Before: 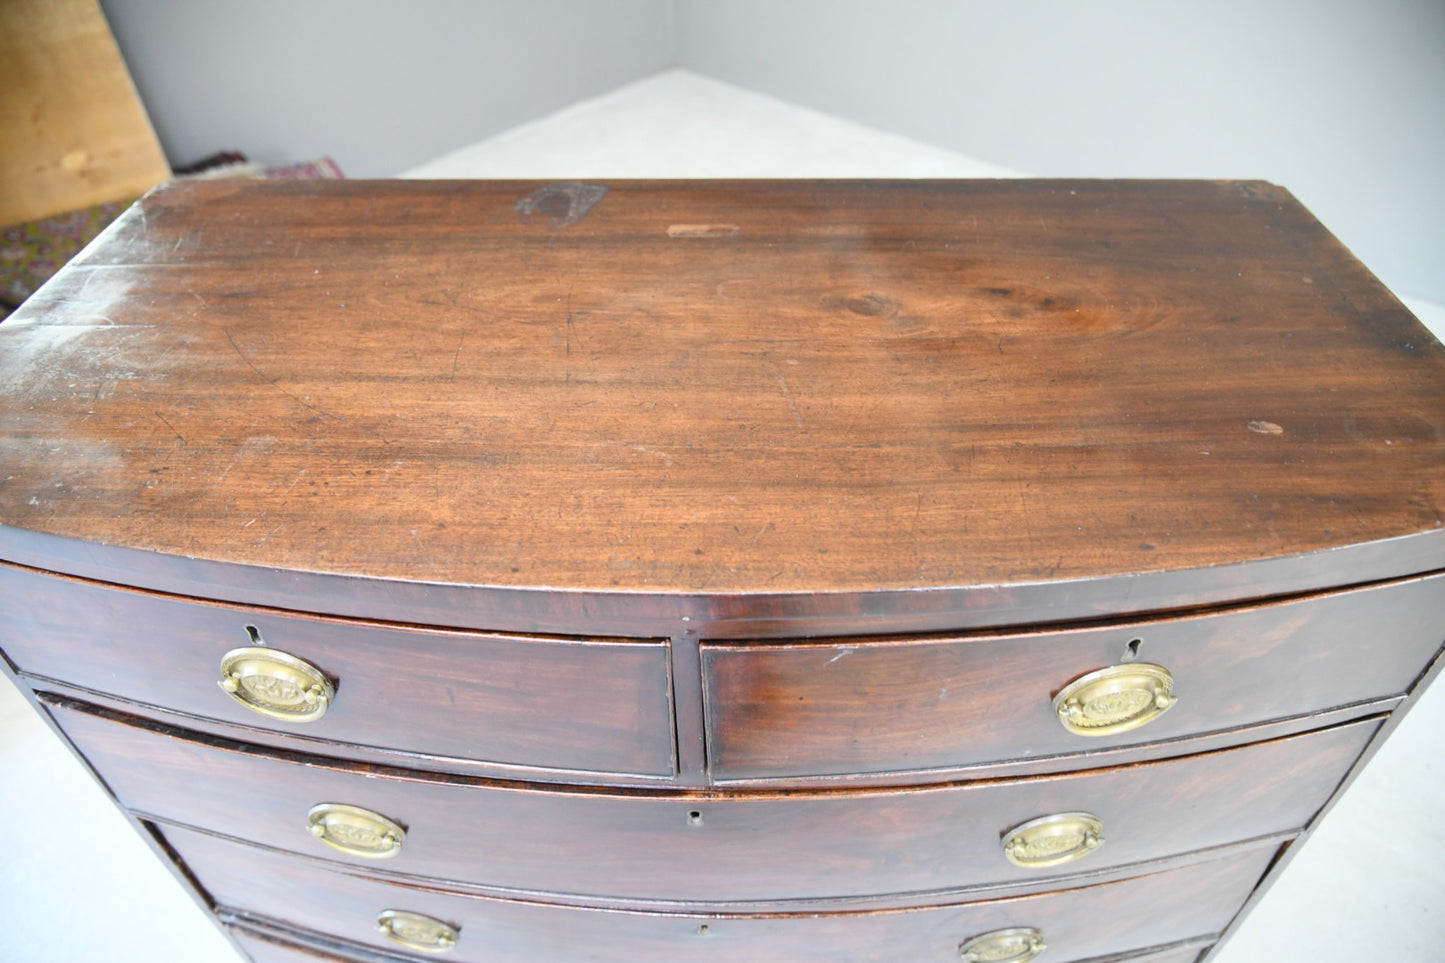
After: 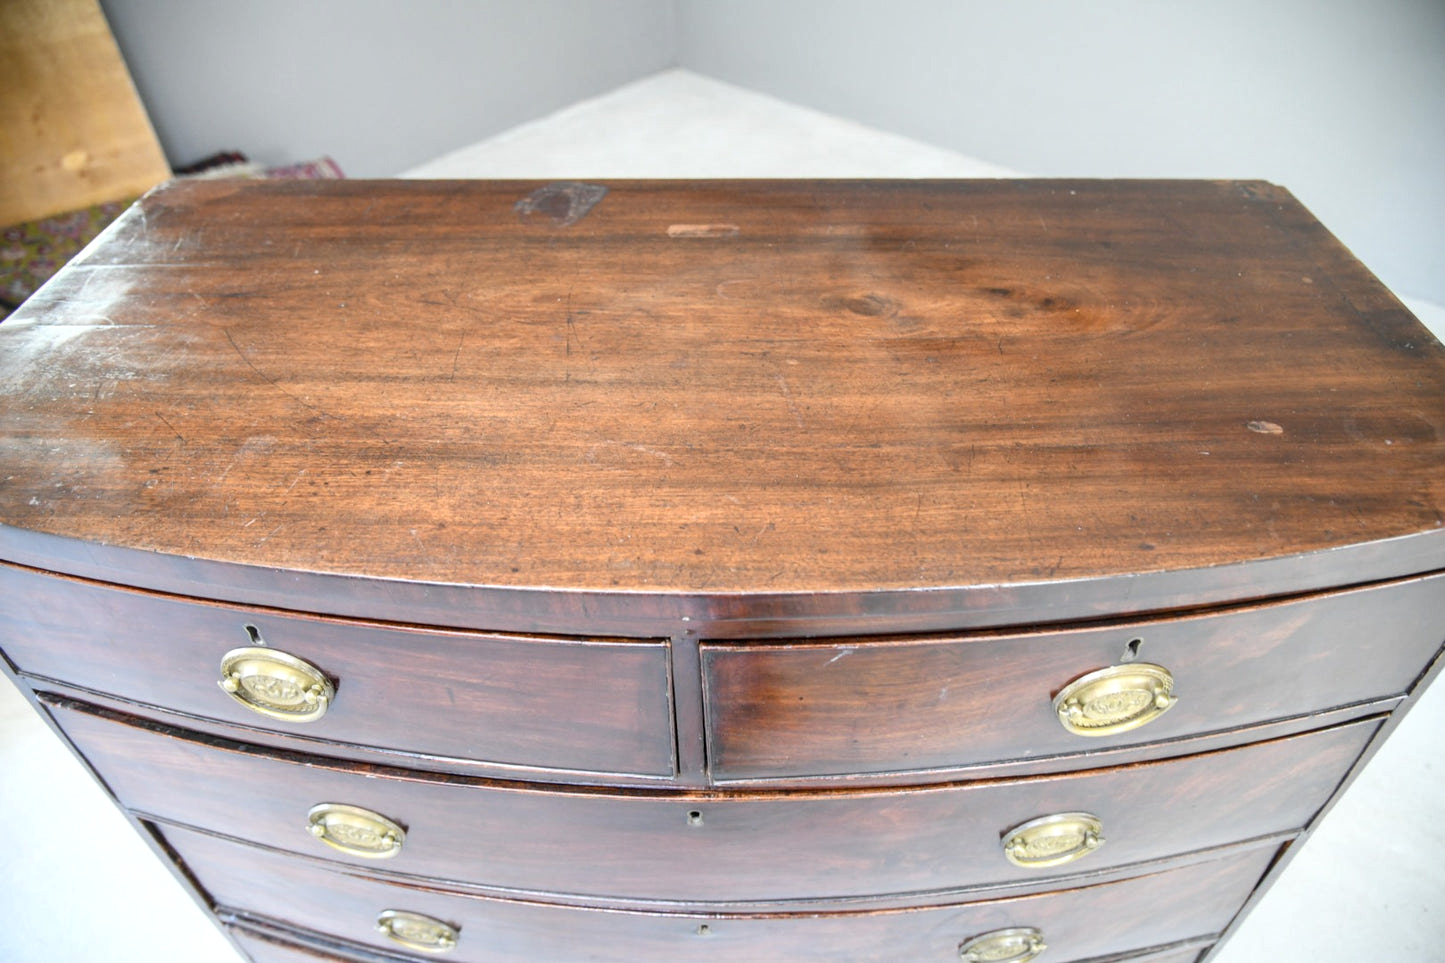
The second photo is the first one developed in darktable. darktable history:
local contrast: highlights 25%, detail 130%
